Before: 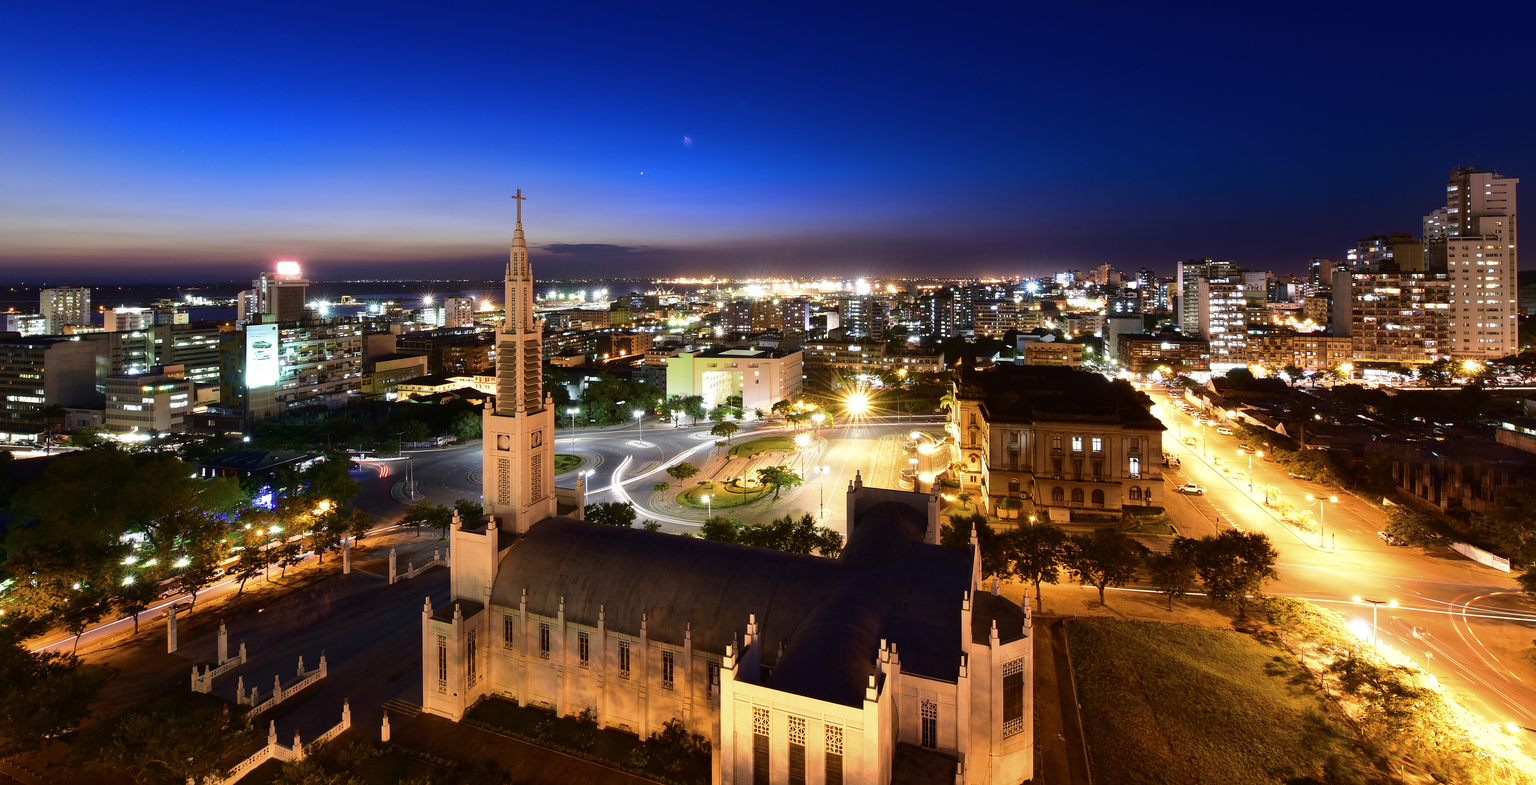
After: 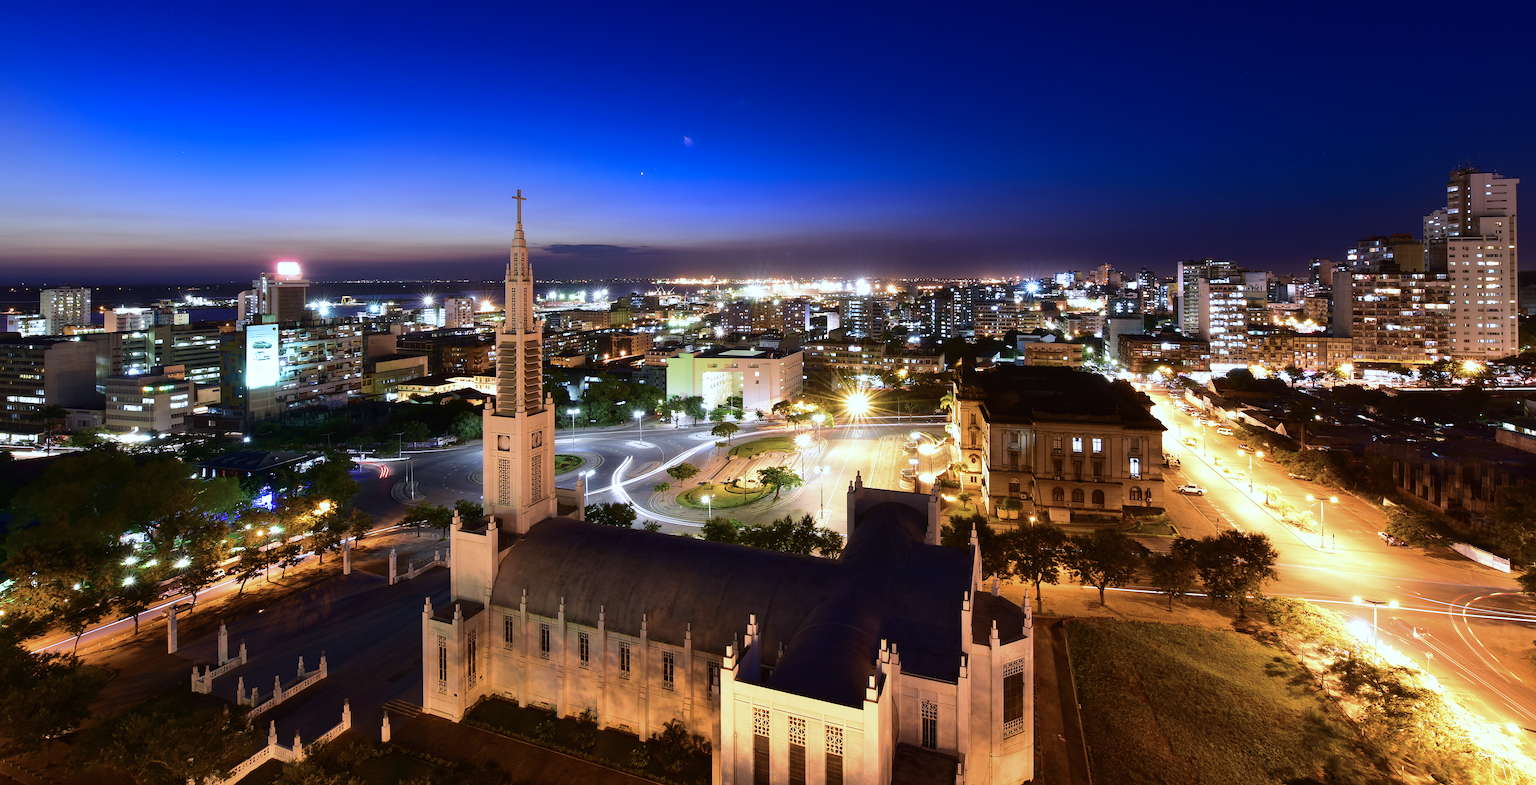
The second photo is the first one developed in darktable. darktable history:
exposure: compensate highlight preservation false
color calibration: illuminant as shot in camera, x 0.37, y 0.382, temperature 4313.32 K
